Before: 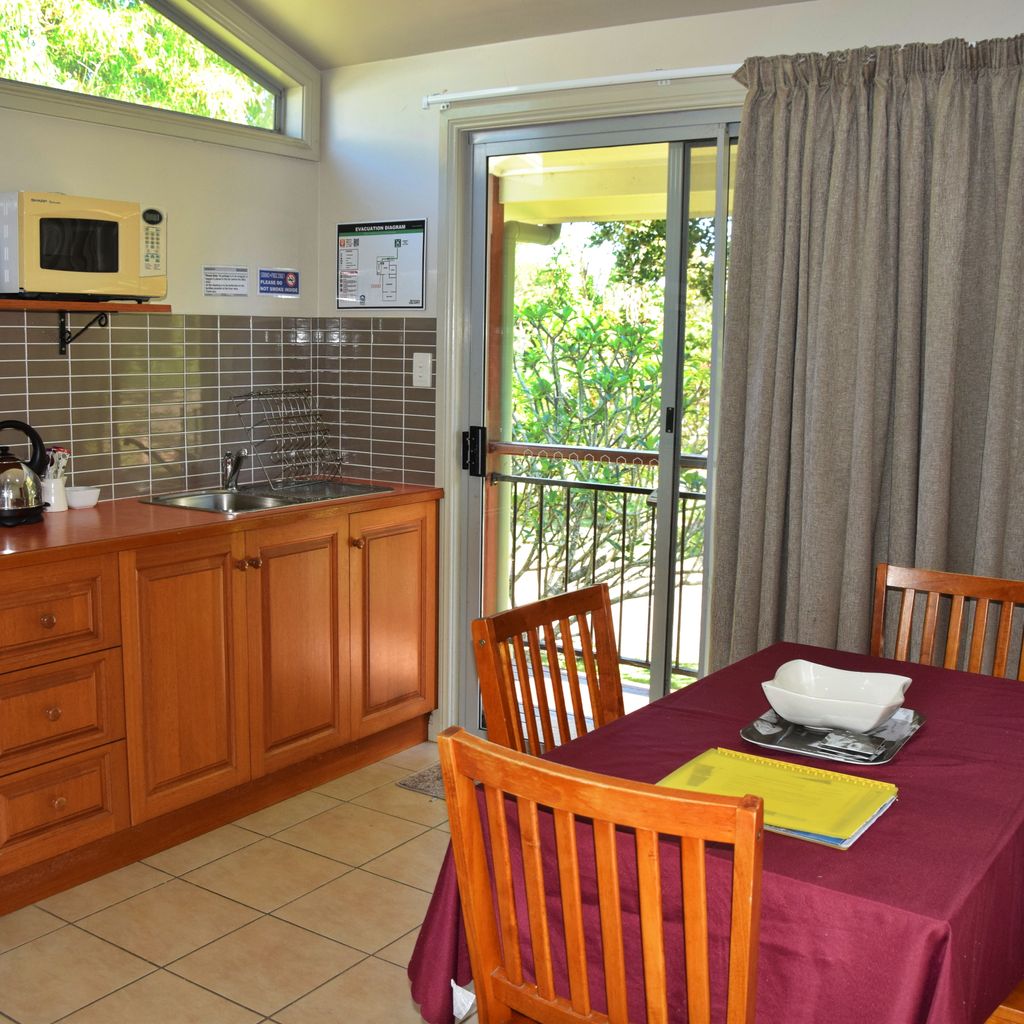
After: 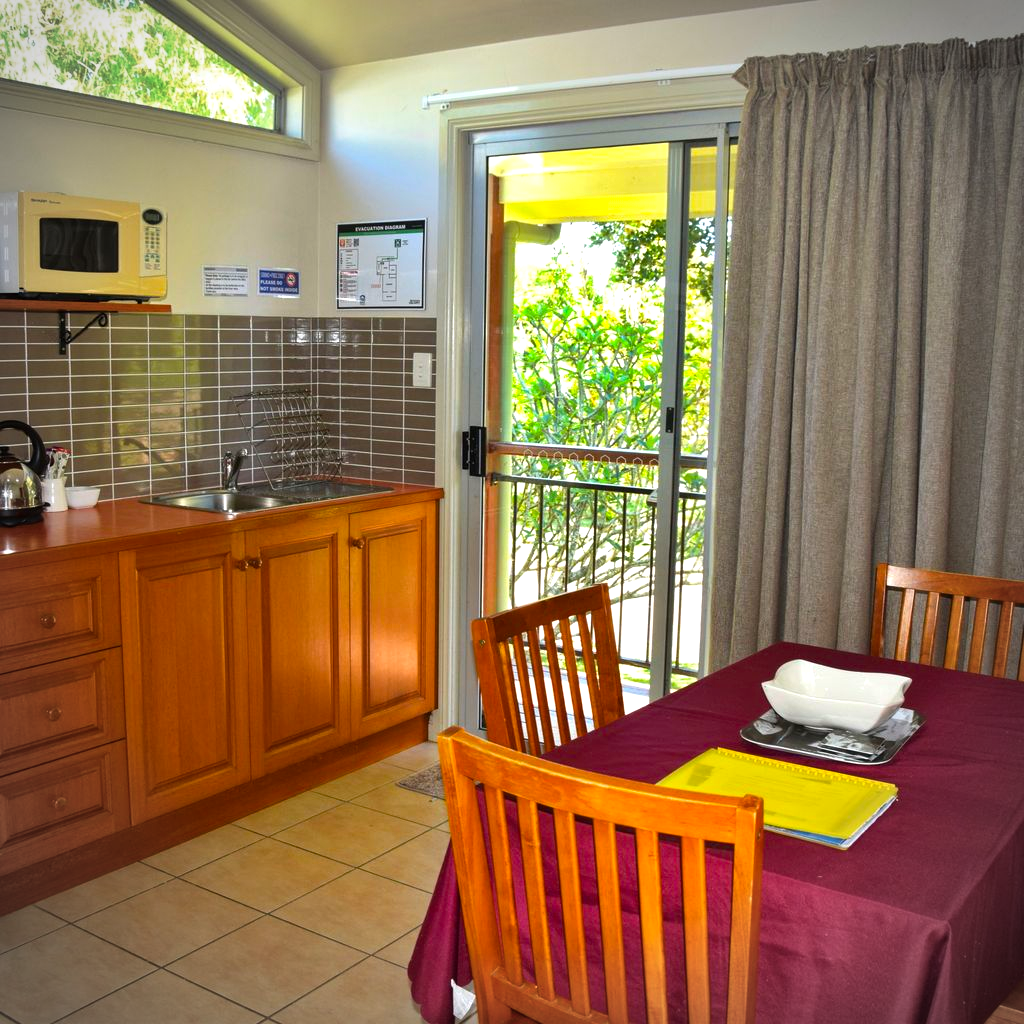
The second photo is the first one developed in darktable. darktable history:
color balance rgb: perceptual saturation grading › global saturation 25.214%, perceptual brilliance grading › global brilliance 2.127%, perceptual brilliance grading › highlights 7.804%, perceptual brilliance grading › shadows -3.221%, global vibrance 20%
vignetting: automatic ratio true
